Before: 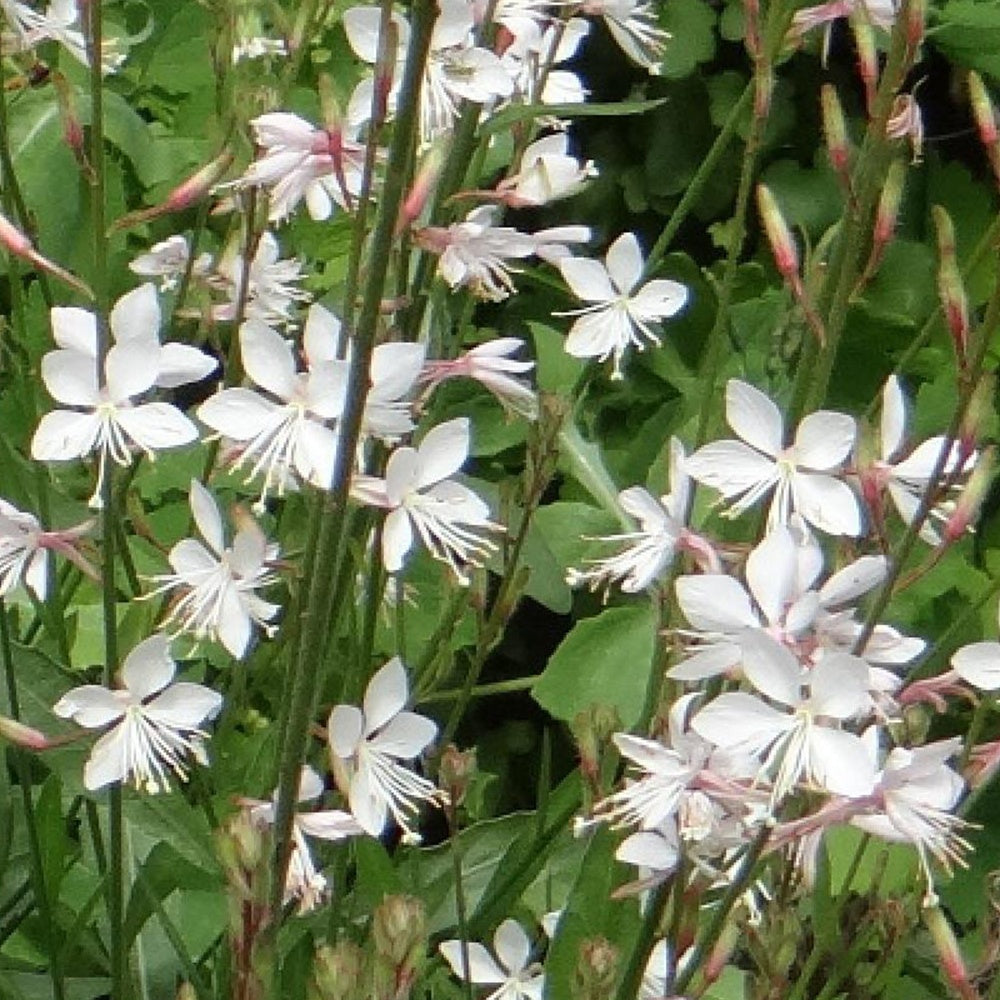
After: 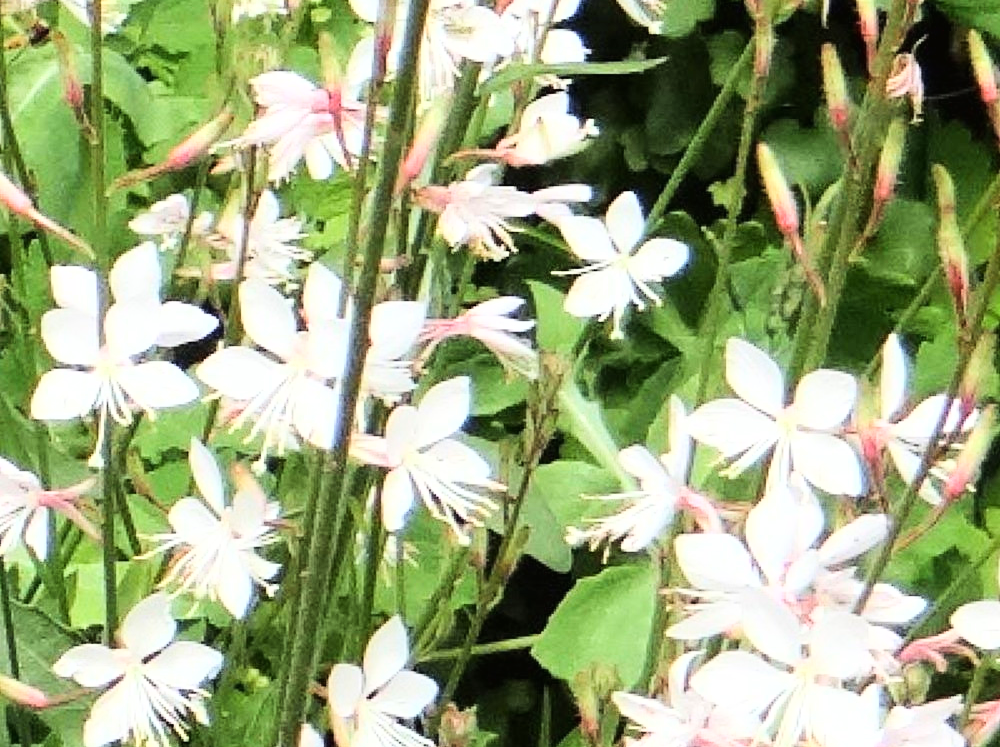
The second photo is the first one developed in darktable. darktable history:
base curve: curves: ch0 [(0, 0.003) (0.001, 0.002) (0.006, 0.004) (0.02, 0.022) (0.048, 0.086) (0.094, 0.234) (0.162, 0.431) (0.258, 0.629) (0.385, 0.8) (0.548, 0.918) (0.751, 0.988) (1, 1)]
crop: top 4.189%, bottom 21.061%
exposure: black level correction 0, compensate highlight preservation false
